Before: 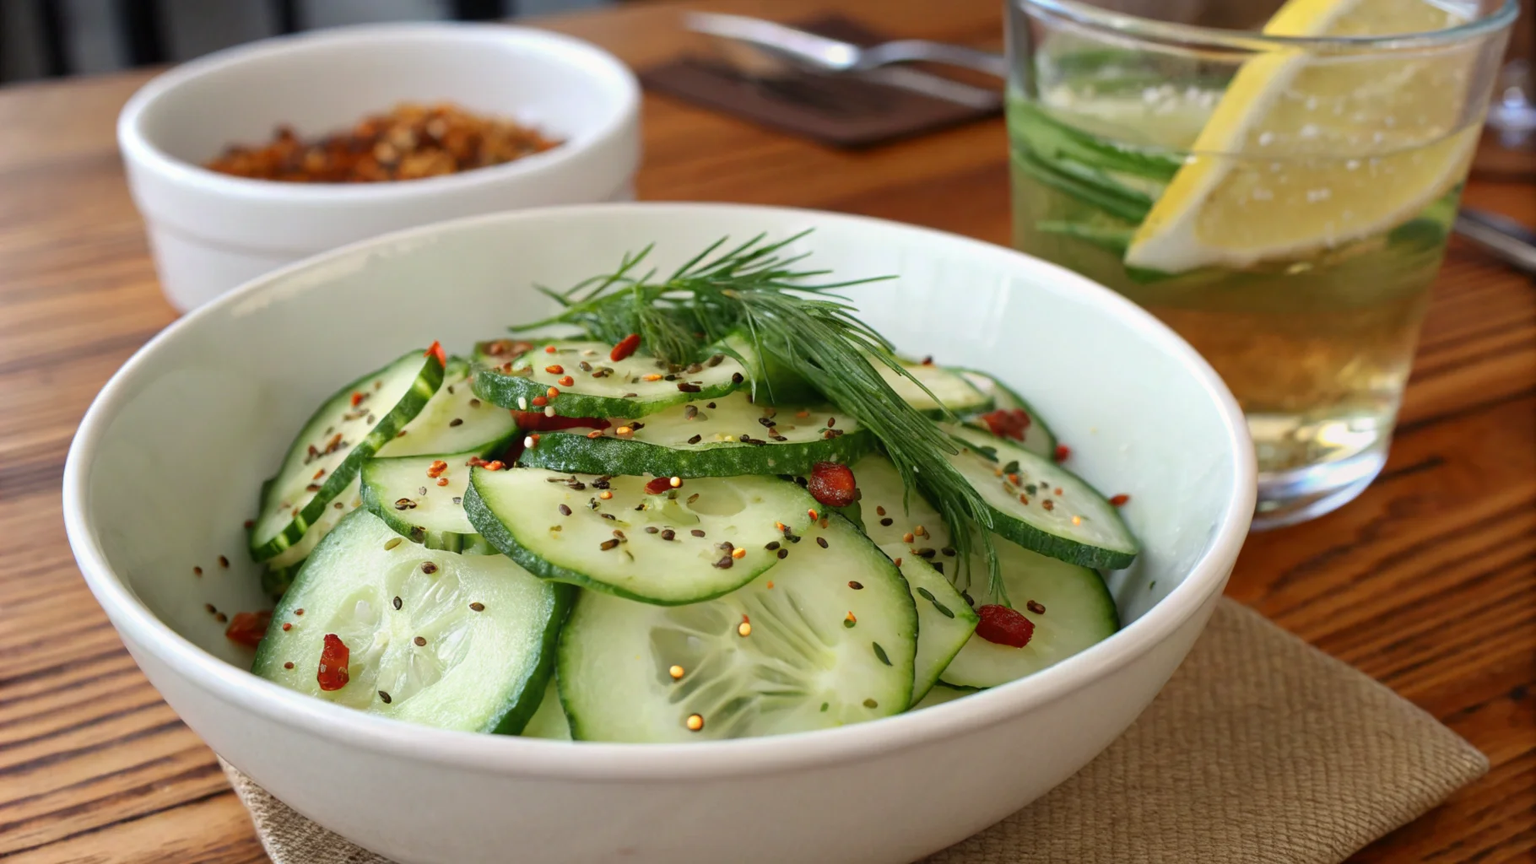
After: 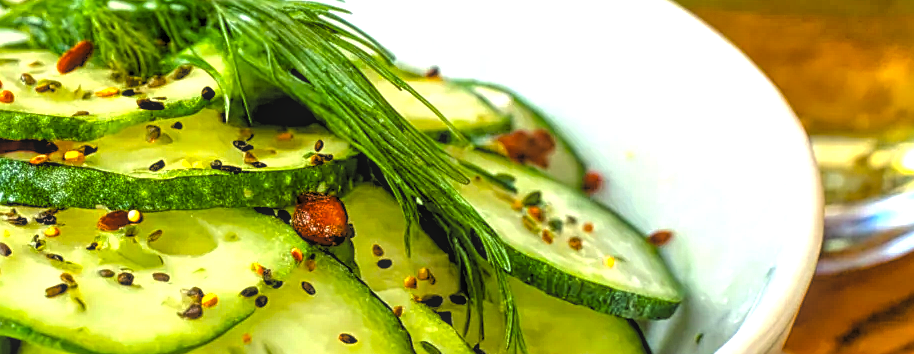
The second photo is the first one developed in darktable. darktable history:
levels: levels [0.182, 0.542, 0.902]
crop: left 36.607%, top 34.735%, right 13.146%, bottom 30.611%
local contrast: highlights 74%, shadows 55%, detail 176%, midtone range 0.207
tone equalizer: -7 EV 0.15 EV, -6 EV 0.6 EV, -5 EV 1.15 EV, -4 EV 1.33 EV, -3 EV 1.15 EV, -2 EV 0.6 EV, -1 EV 0.15 EV, mask exposure compensation -0.5 EV
color correction: highlights a* -4.28, highlights b* 6.53
sharpen: on, module defaults
color balance rgb: linear chroma grading › global chroma 50%, perceptual saturation grading › global saturation 2.34%, global vibrance 6.64%, contrast 12.71%, saturation formula JzAzBz (2021)
